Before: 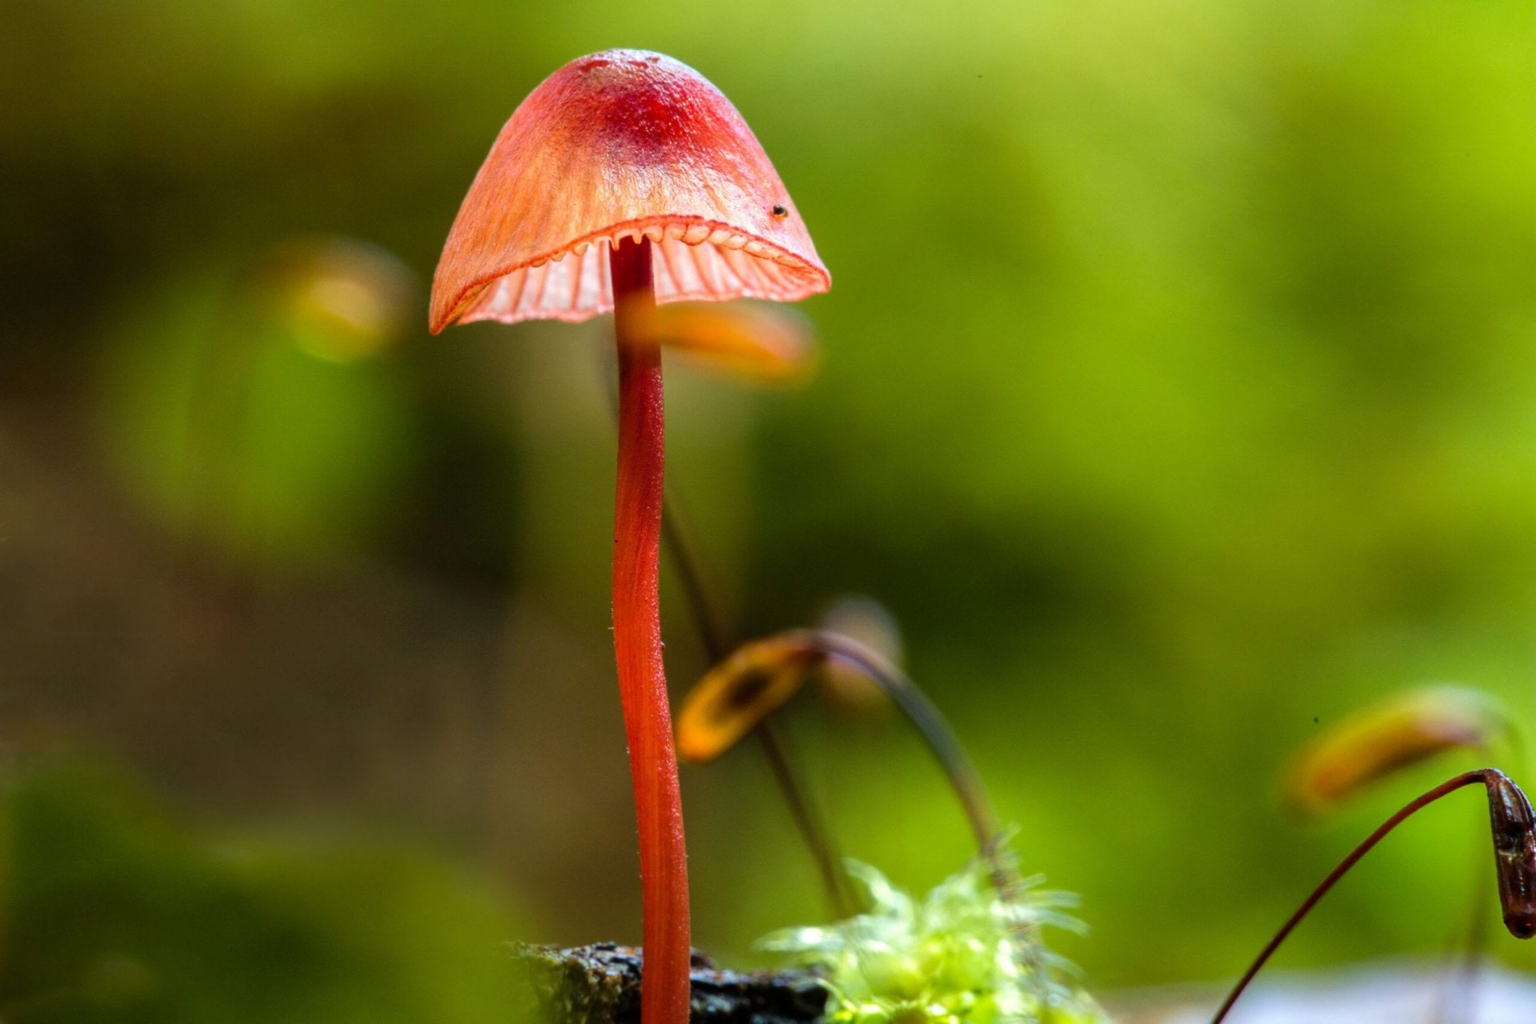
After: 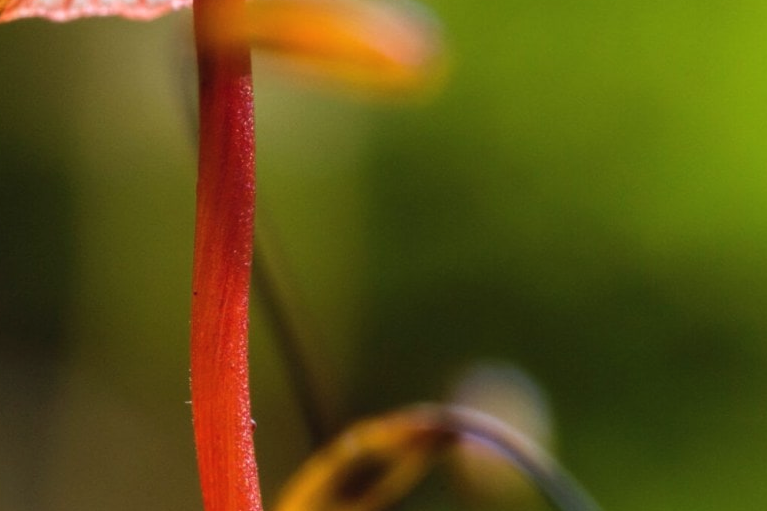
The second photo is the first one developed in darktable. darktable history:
crop: left 30%, top 30%, right 30%, bottom 30%
exposure: black level correction -0.003, exposure 0.04 EV, compensate highlight preservation false
